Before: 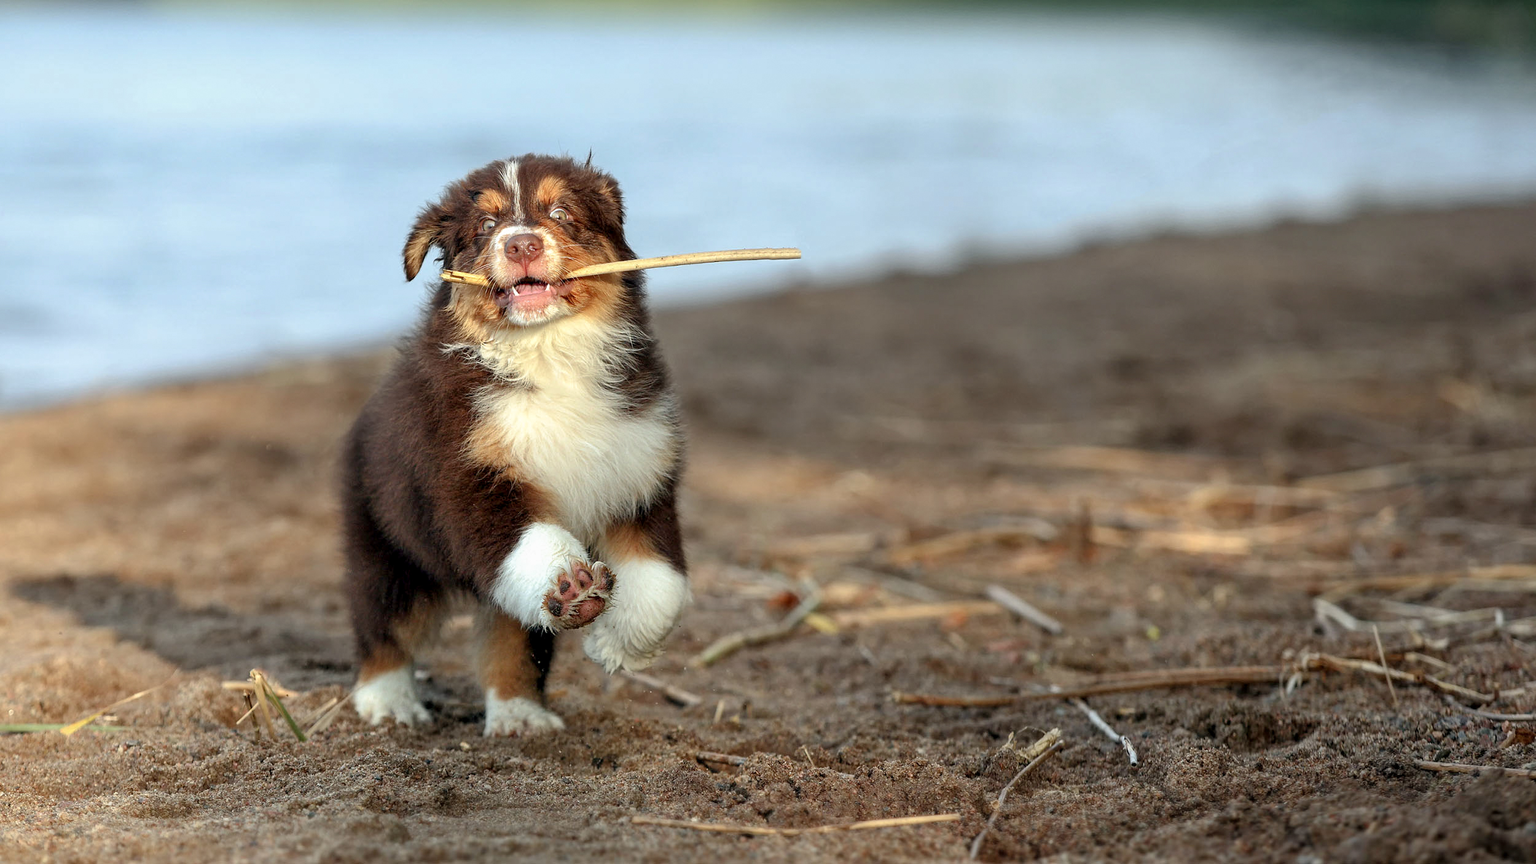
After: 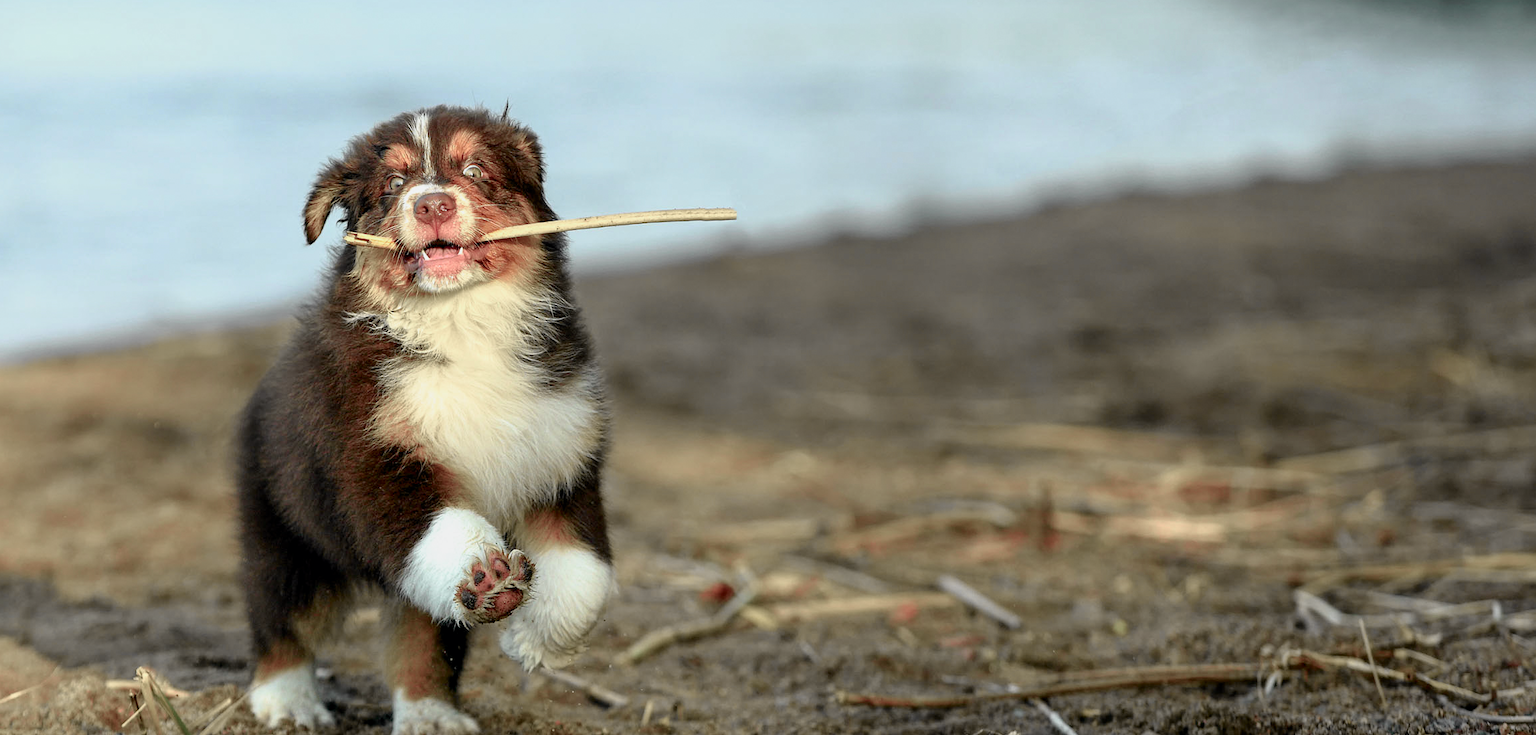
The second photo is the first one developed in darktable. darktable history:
crop: left 8.14%, top 6.613%, bottom 15.276%
tone curve: curves: ch0 [(0, 0) (0.058, 0.037) (0.214, 0.183) (0.304, 0.288) (0.561, 0.554) (0.687, 0.677) (0.768, 0.768) (0.858, 0.861) (0.987, 0.945)]; ch1 [(0, 0) (0.172, 0.123) (0.312, 0.296) (0.432, 0.448) (0.471, 0.469) (0.502, 0.5) (0.521, 0.505) (0.565, 0.569) (0.663, 0.663) (0.703, 0.721) (0.857, 0.917) (1, 1)]; ch2 [(0, 0) (0.411, 0.424) (0.485, 0.497) (0.502, 0.5) (0.517, 0.511) (0.556, 0.562) (0.626, 0.594) (0.709, 0.661) (1, 1)], color space Lab, independent channels, preserve colors none
